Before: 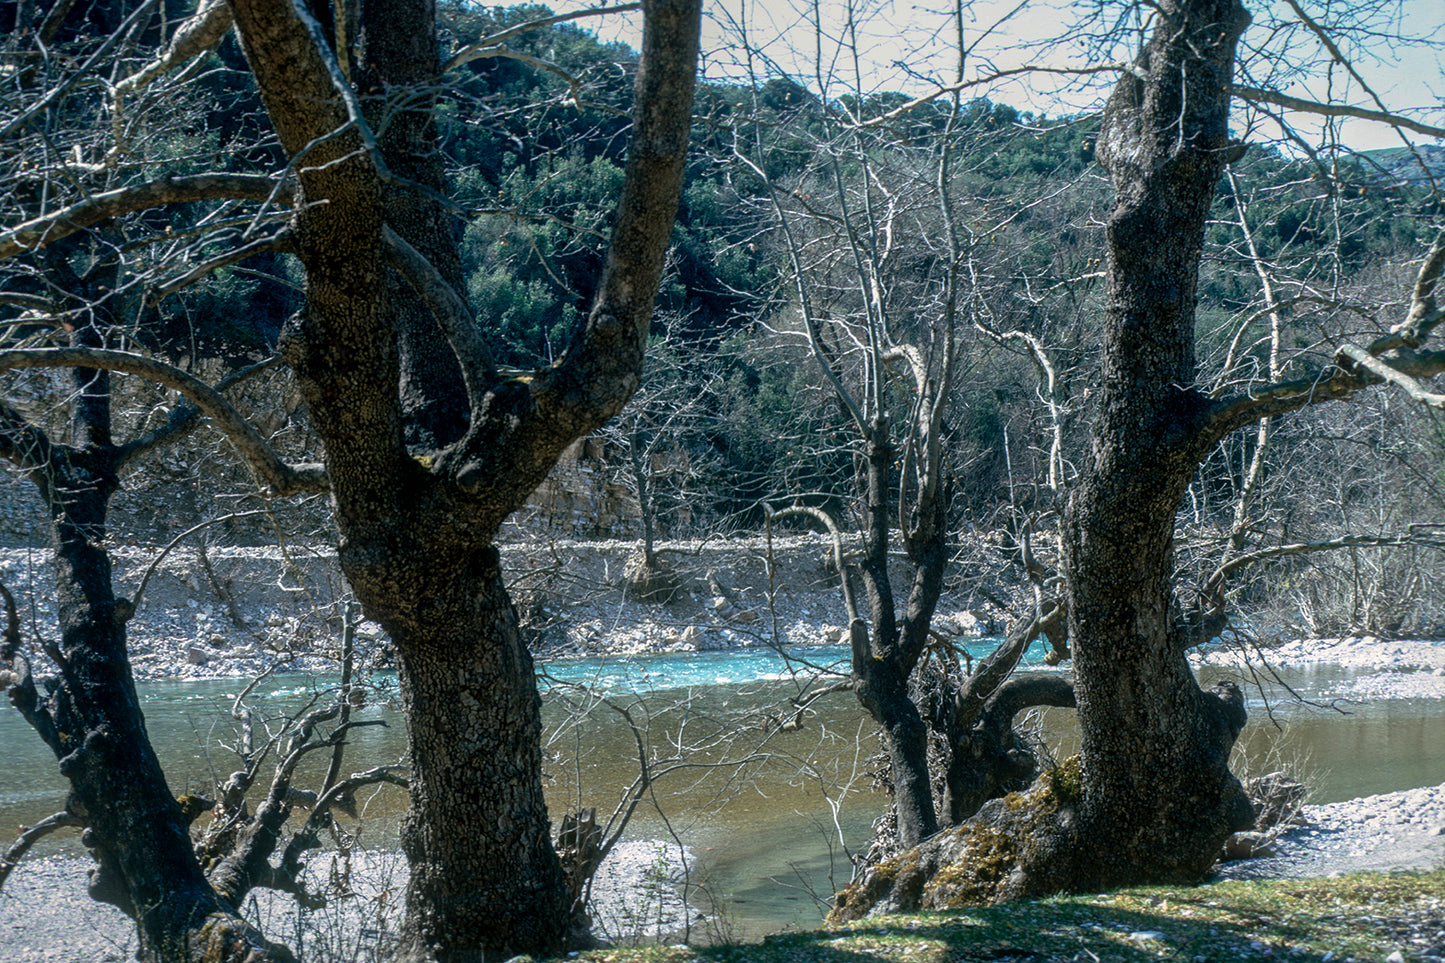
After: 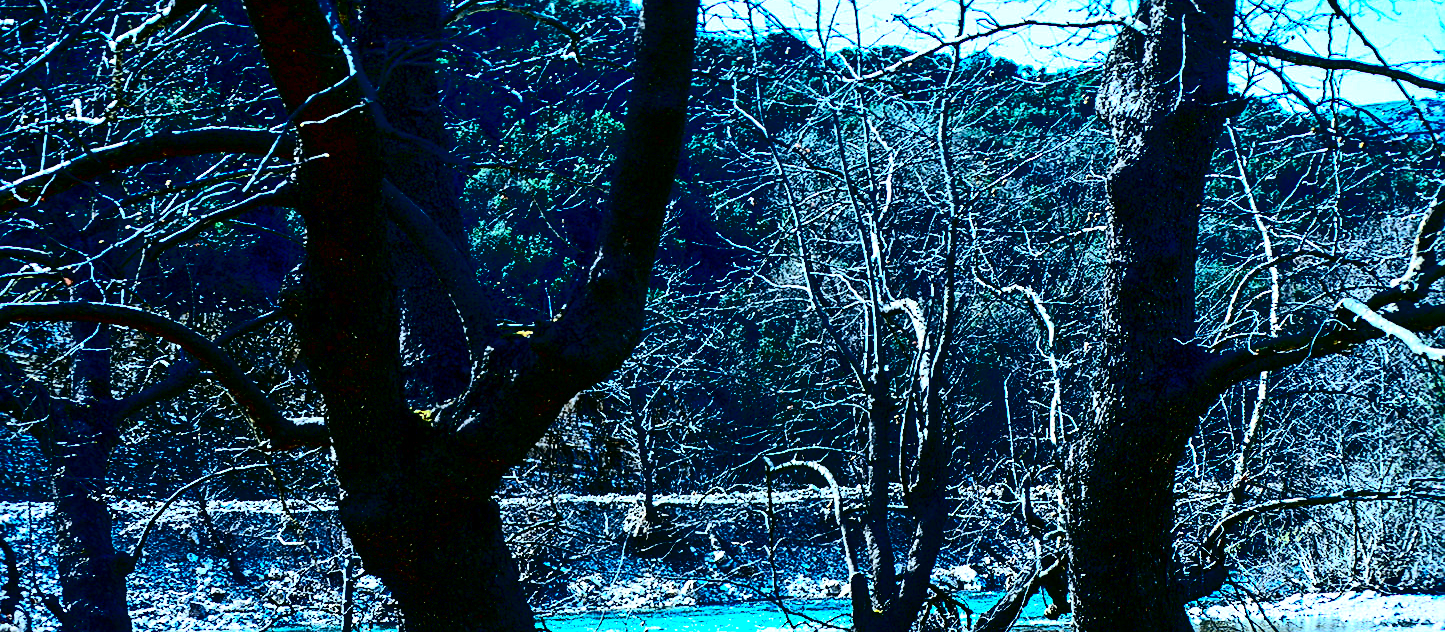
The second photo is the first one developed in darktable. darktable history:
sharpen: on, module defaults
crop and rotate: top 4.848%, bottom 29.503%
color calibration: x 0.37, y 0.382, temperature 4313.32 K
contrast brightness saturation: contrast 0.77, brightness -1, saturation 1
exposure: exposure 0.661 EV, compensate highlight preservation false
